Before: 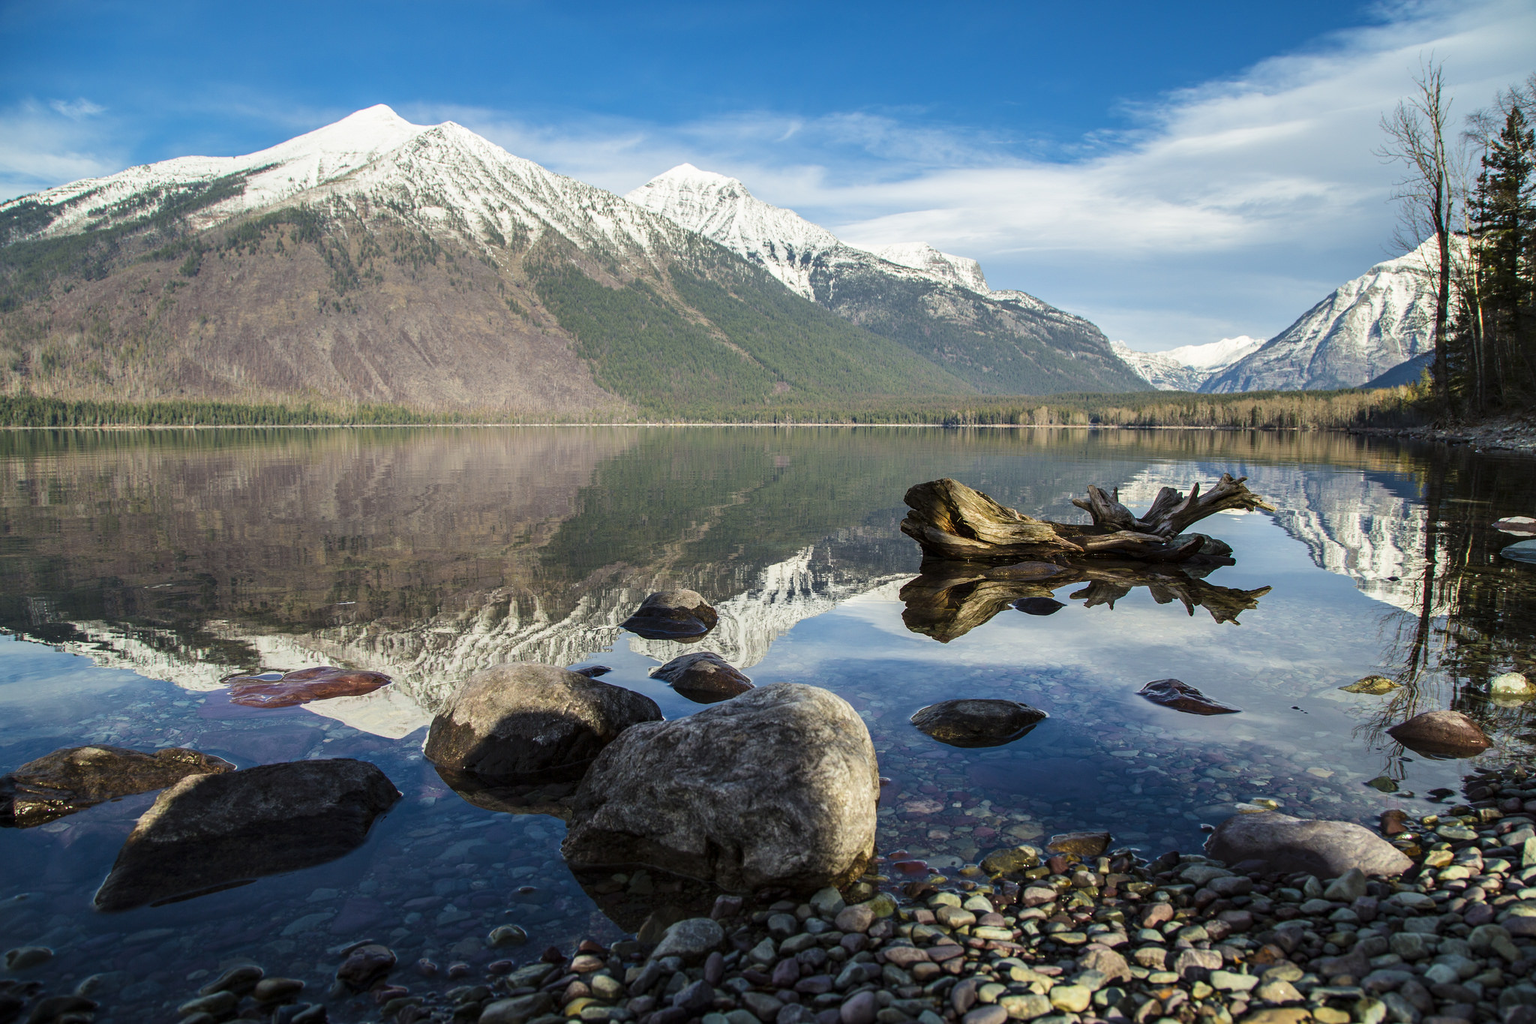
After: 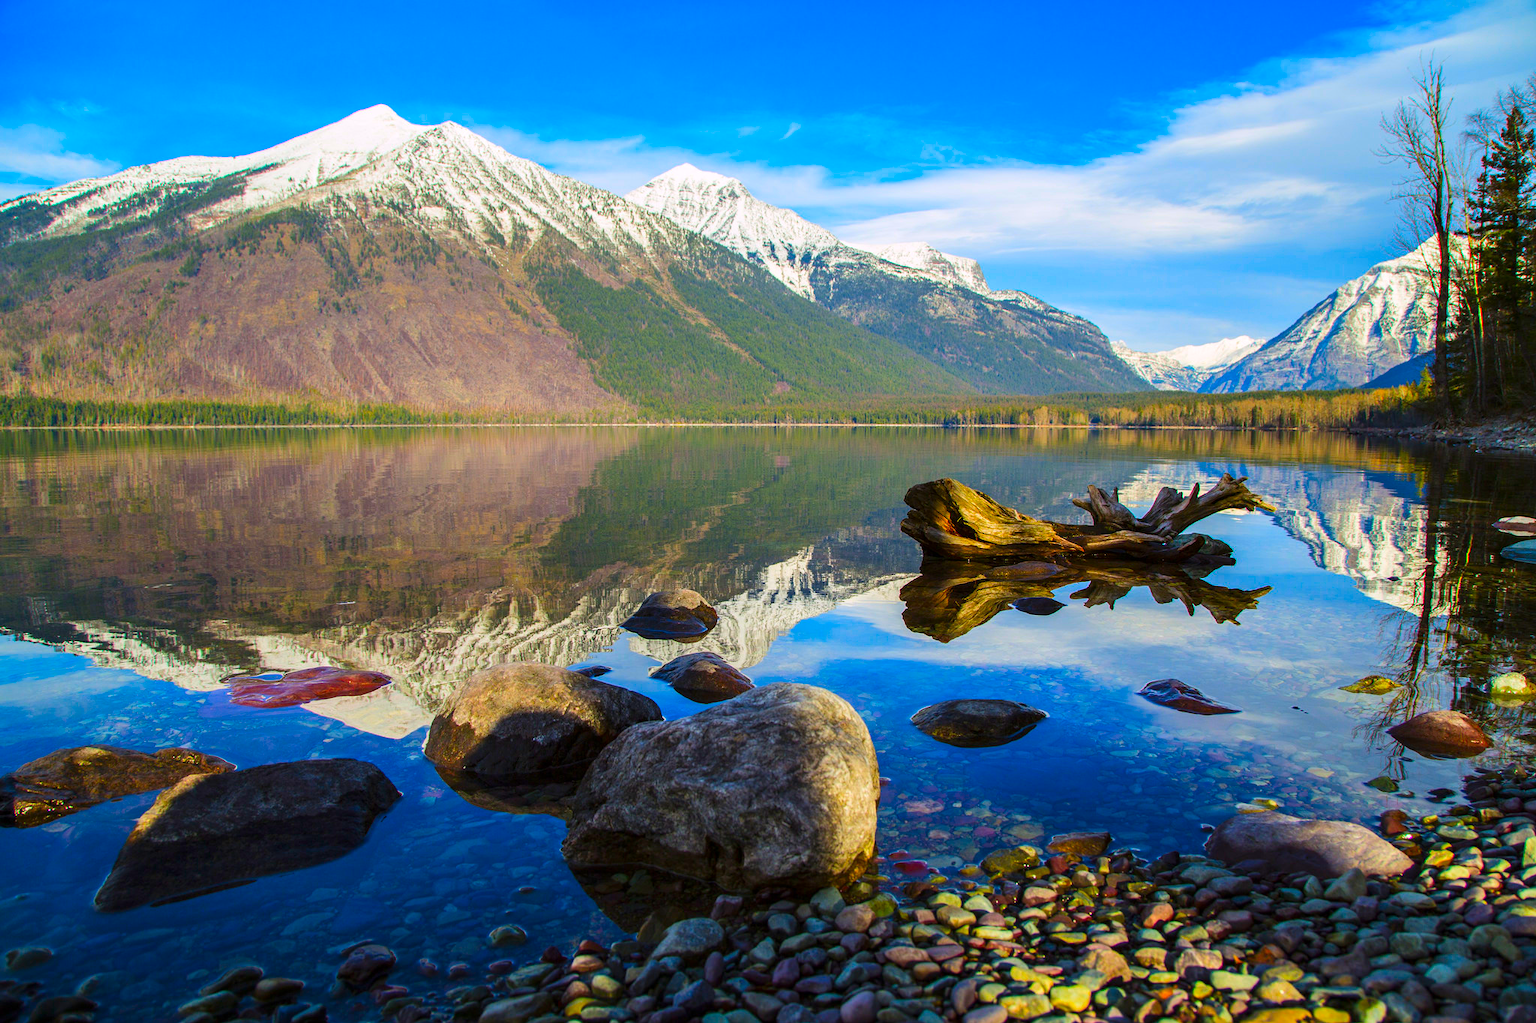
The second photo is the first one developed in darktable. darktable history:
tone equalizer: edges refinement/feathering 500, mask exposure compensation -1.57 EV, preserve details no
color correction: highlights a* 1.62, highlights b* -1.65, saturation 2.47
